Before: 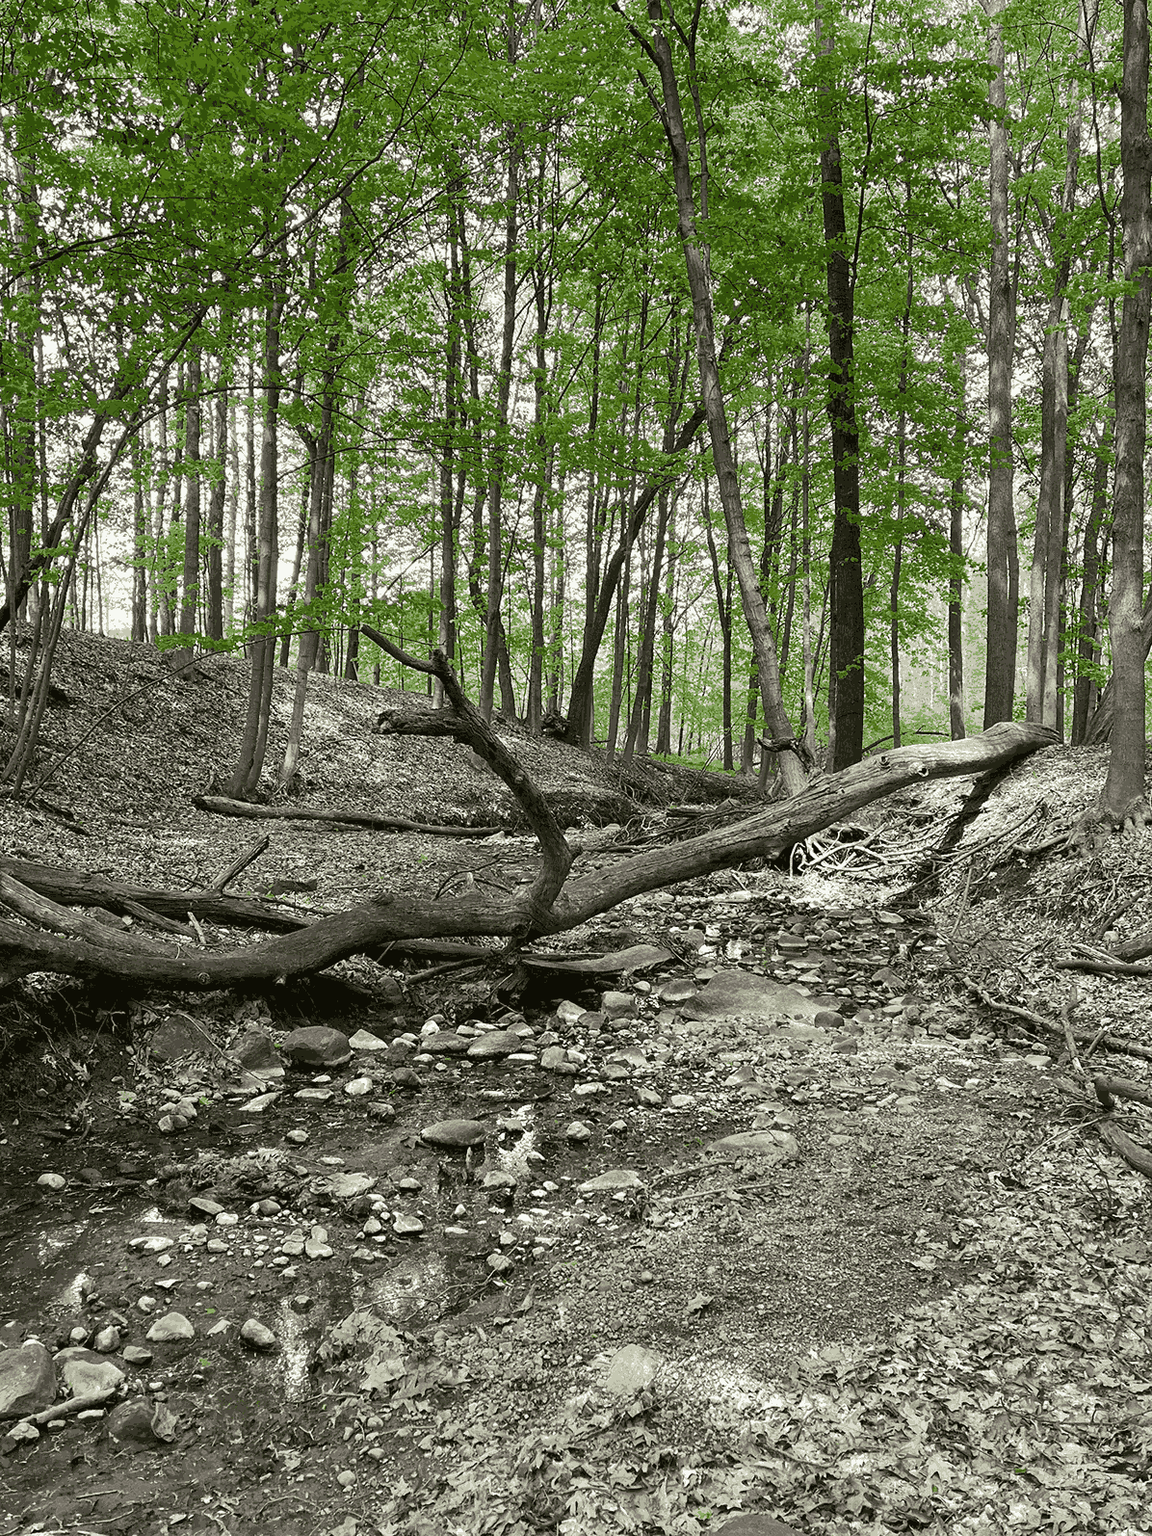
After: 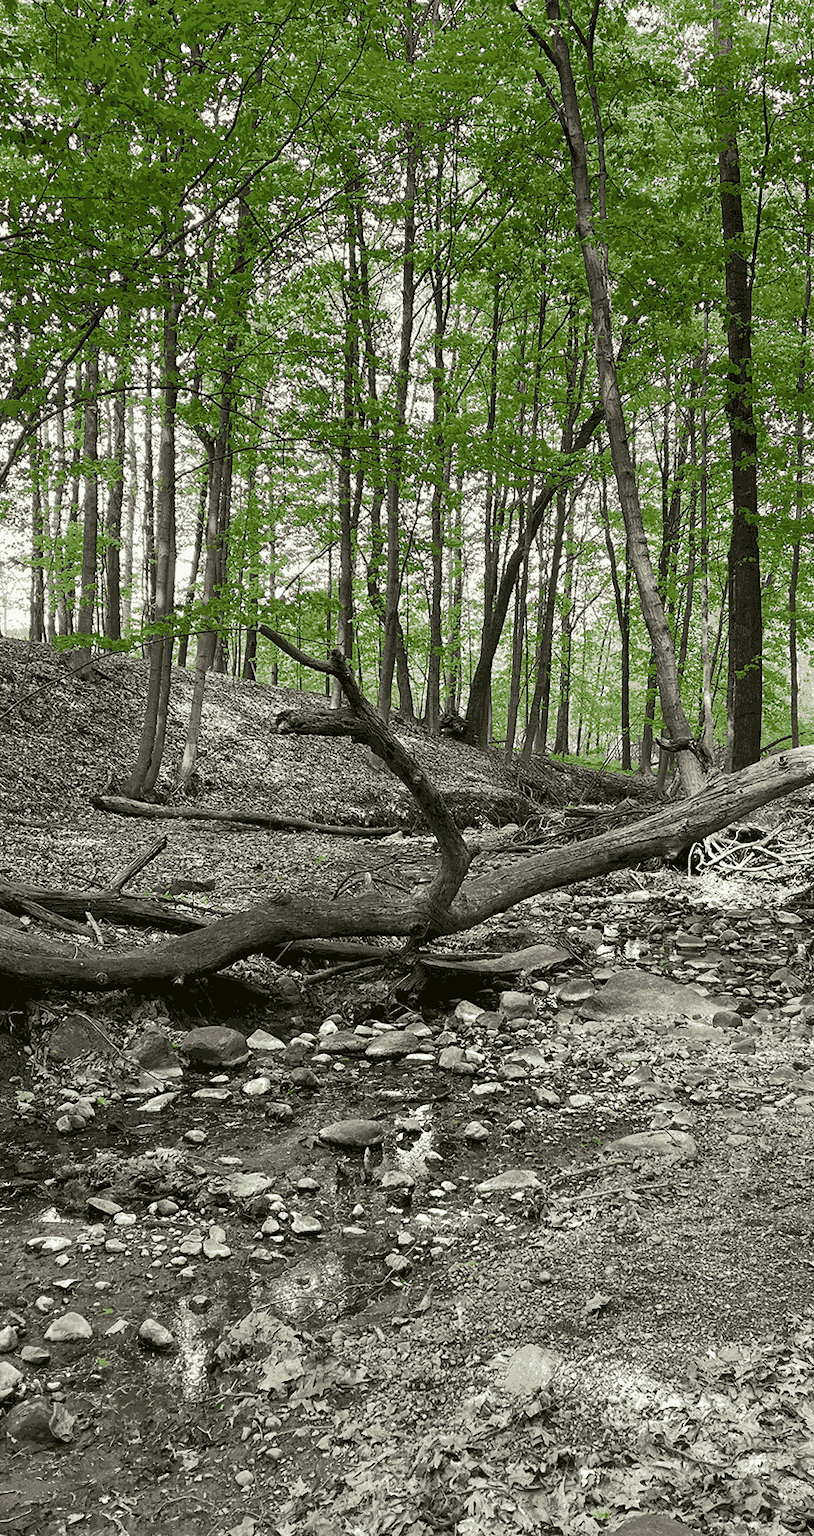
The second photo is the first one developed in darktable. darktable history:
crop and rotate: left 8.932%, right 20.369%
